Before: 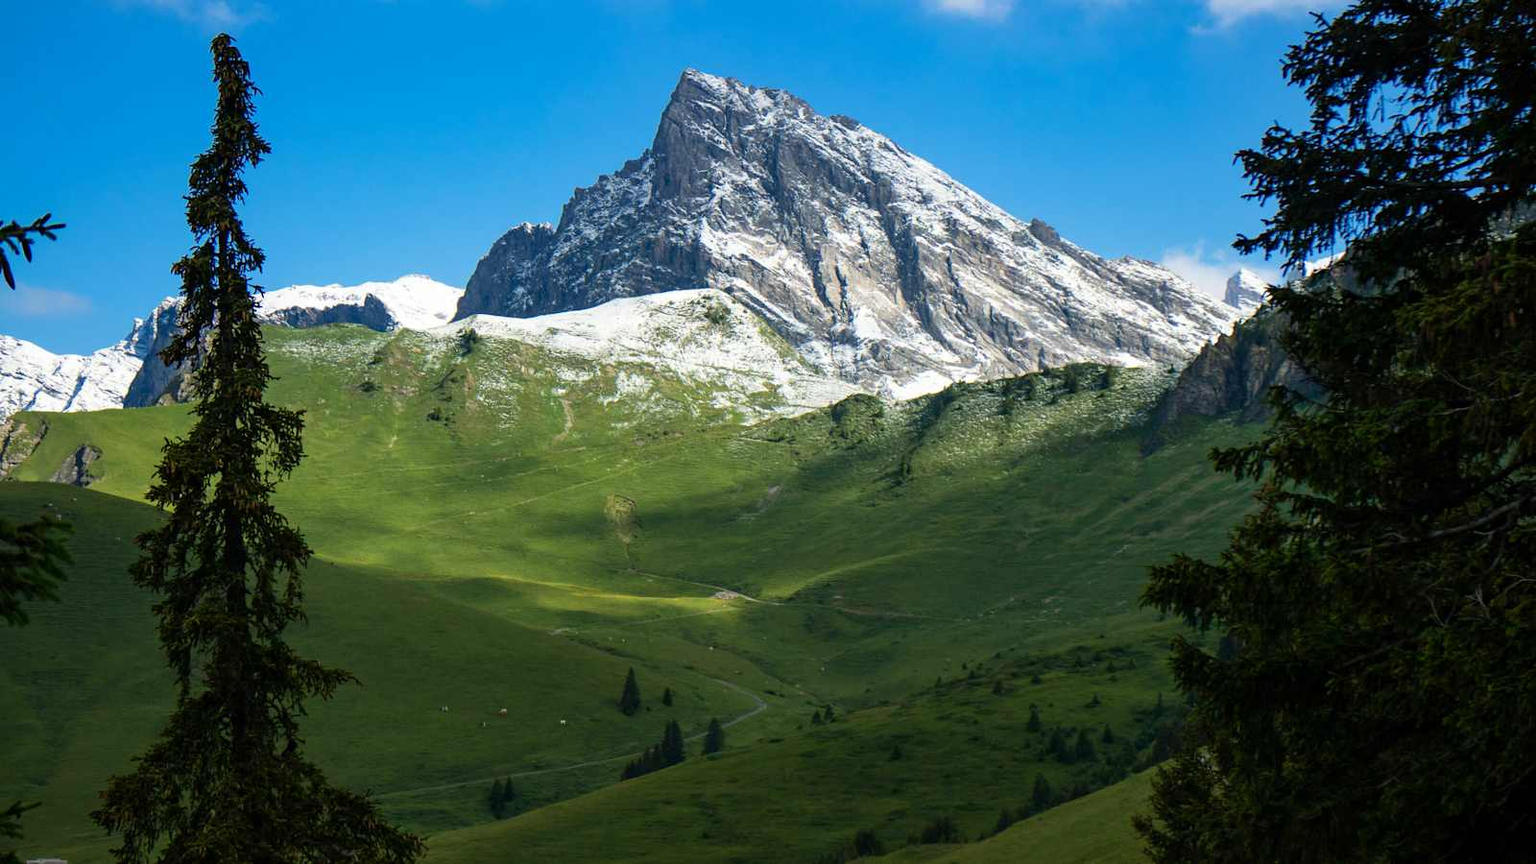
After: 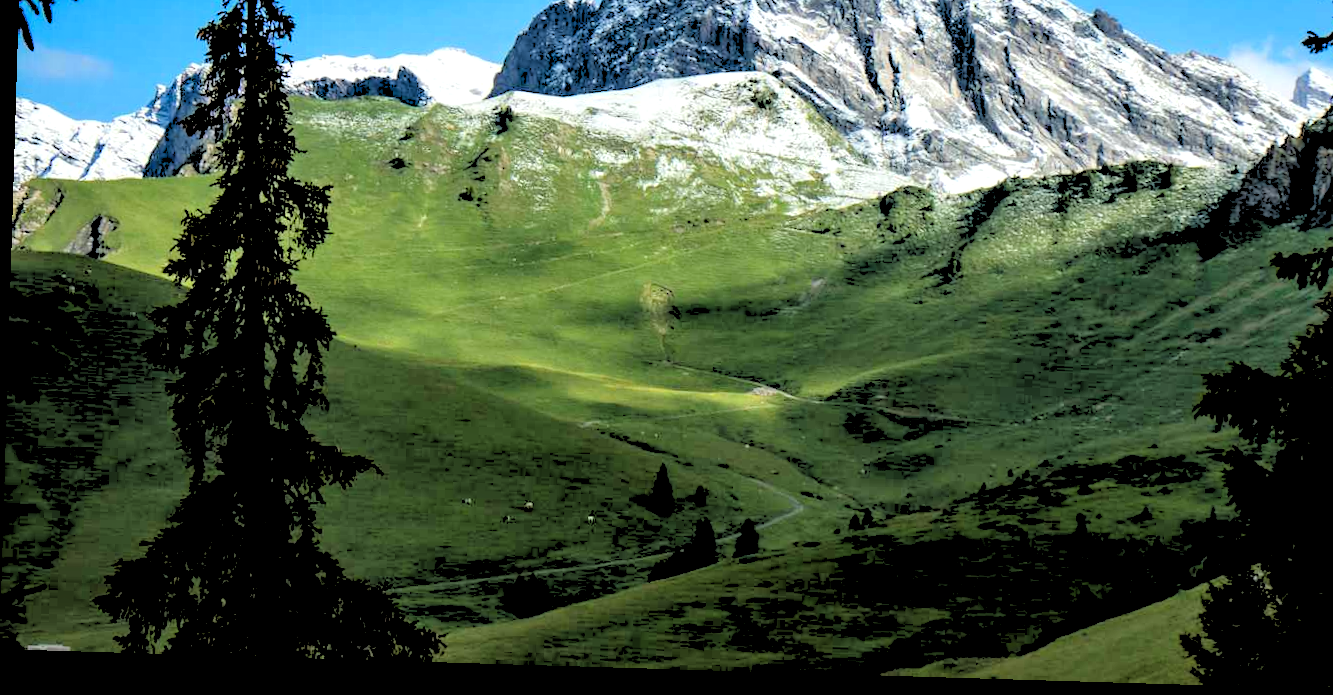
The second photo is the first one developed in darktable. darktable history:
crop: top 26.531%, right 17.959%
white balance: red 0.978, blue 0.999
contrast equalizer: y [[0.586, 0.584, 0.576, 0.565, 0.552, 0.539], [0.5 ×6], [0.97, 0.959, 0.919, 0.859, 0.789, 0.717], [0 ×6], [0 ×6]]
rgb levels: levels [[0.027, 0.429, 0.996], [0, 0.5, 1], [0, 0.5, 1]]
rotate and perspective: rotation 1.72°, automatic cropping off
